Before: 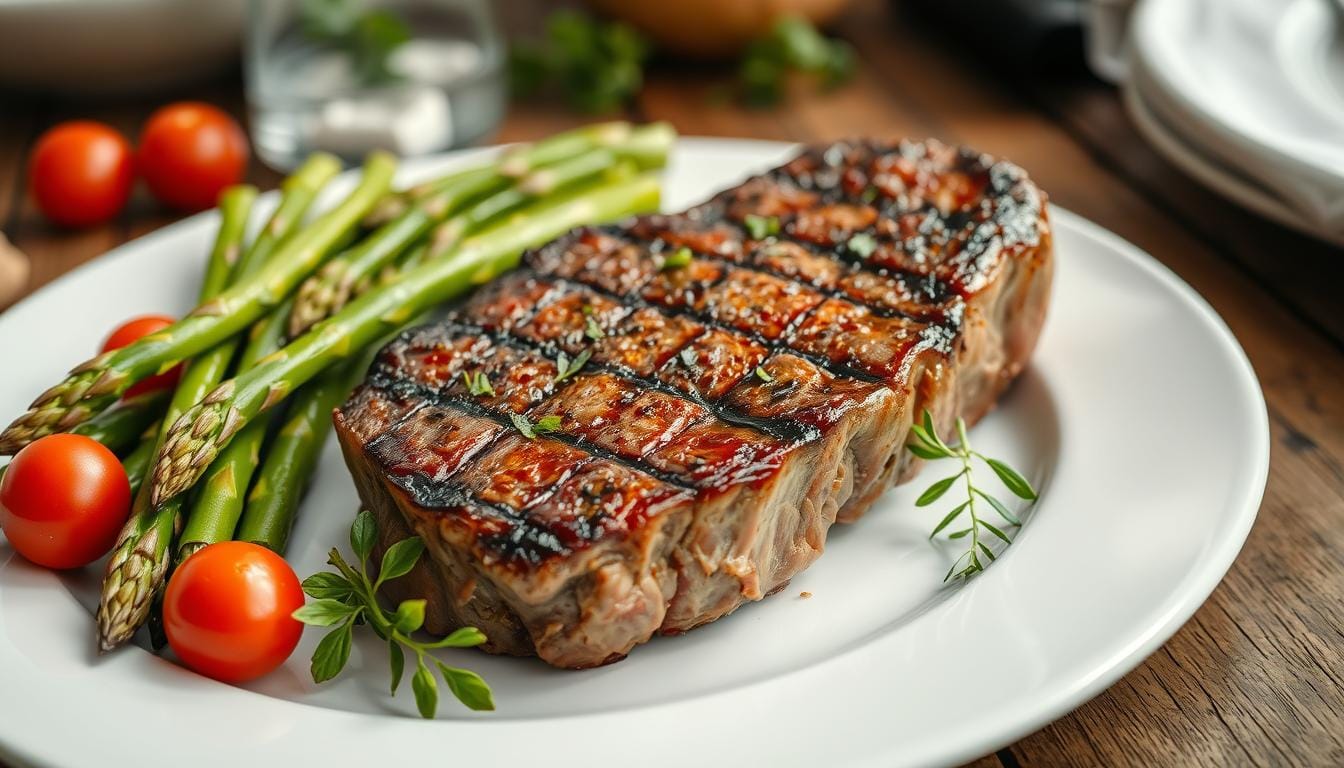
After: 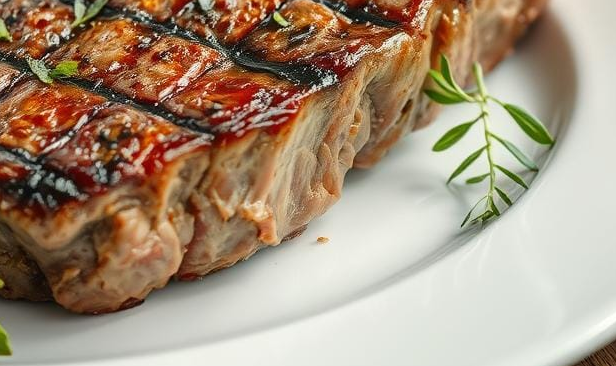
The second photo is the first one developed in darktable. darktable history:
crop: left 35.938%, top 46.292%, right 18.225%, bottom 6%
levels: black 0.016%
